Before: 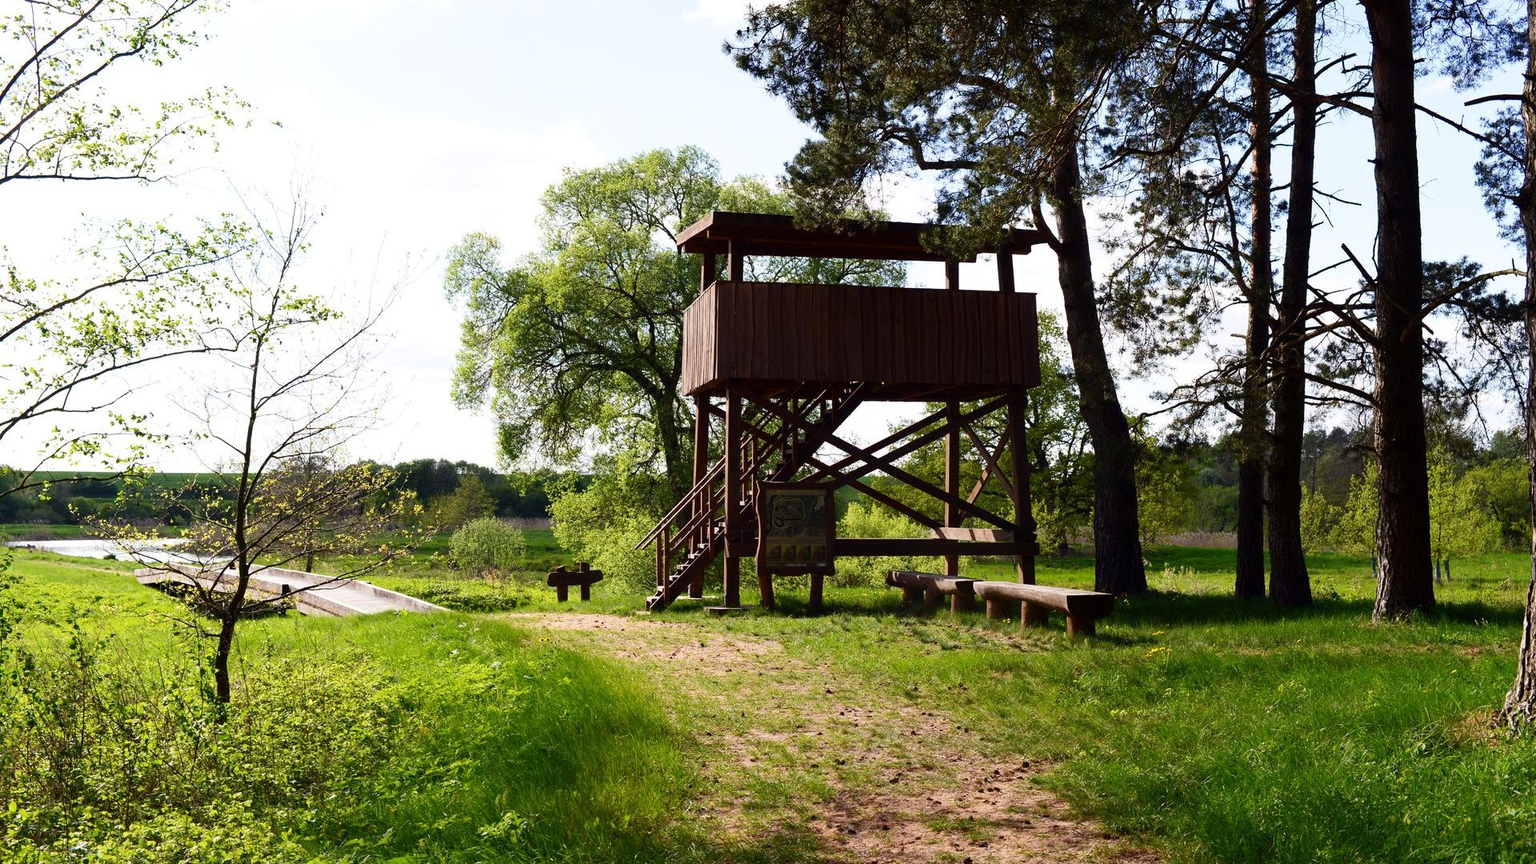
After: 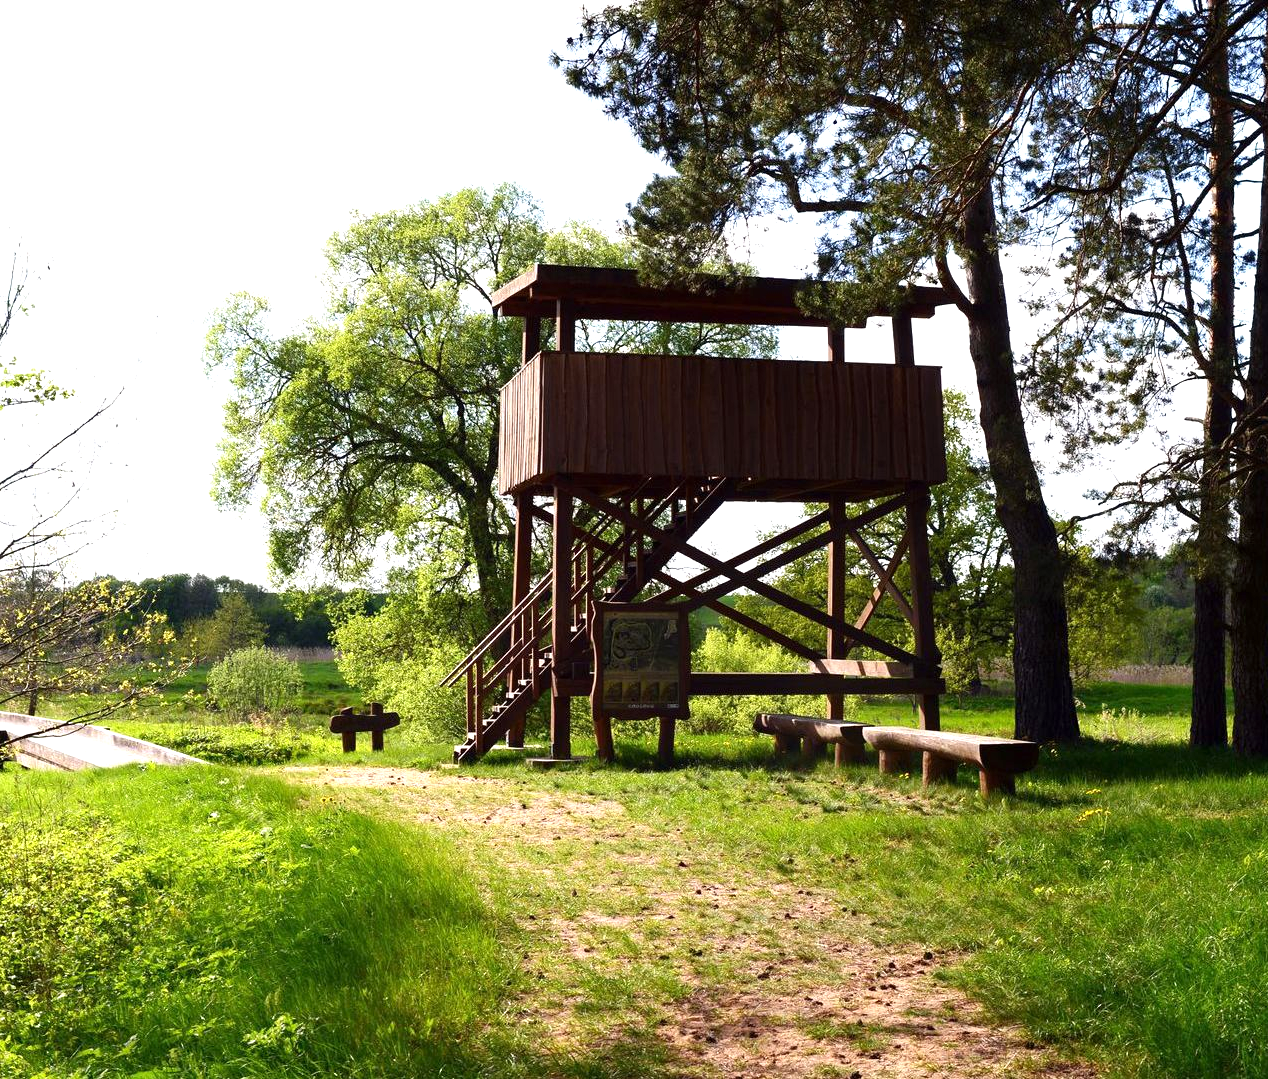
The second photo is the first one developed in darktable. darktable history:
crop and rotate: left 18.442%, right 15.508%
exposure: exposure 0.6 EV, compensate highlight preservation false
